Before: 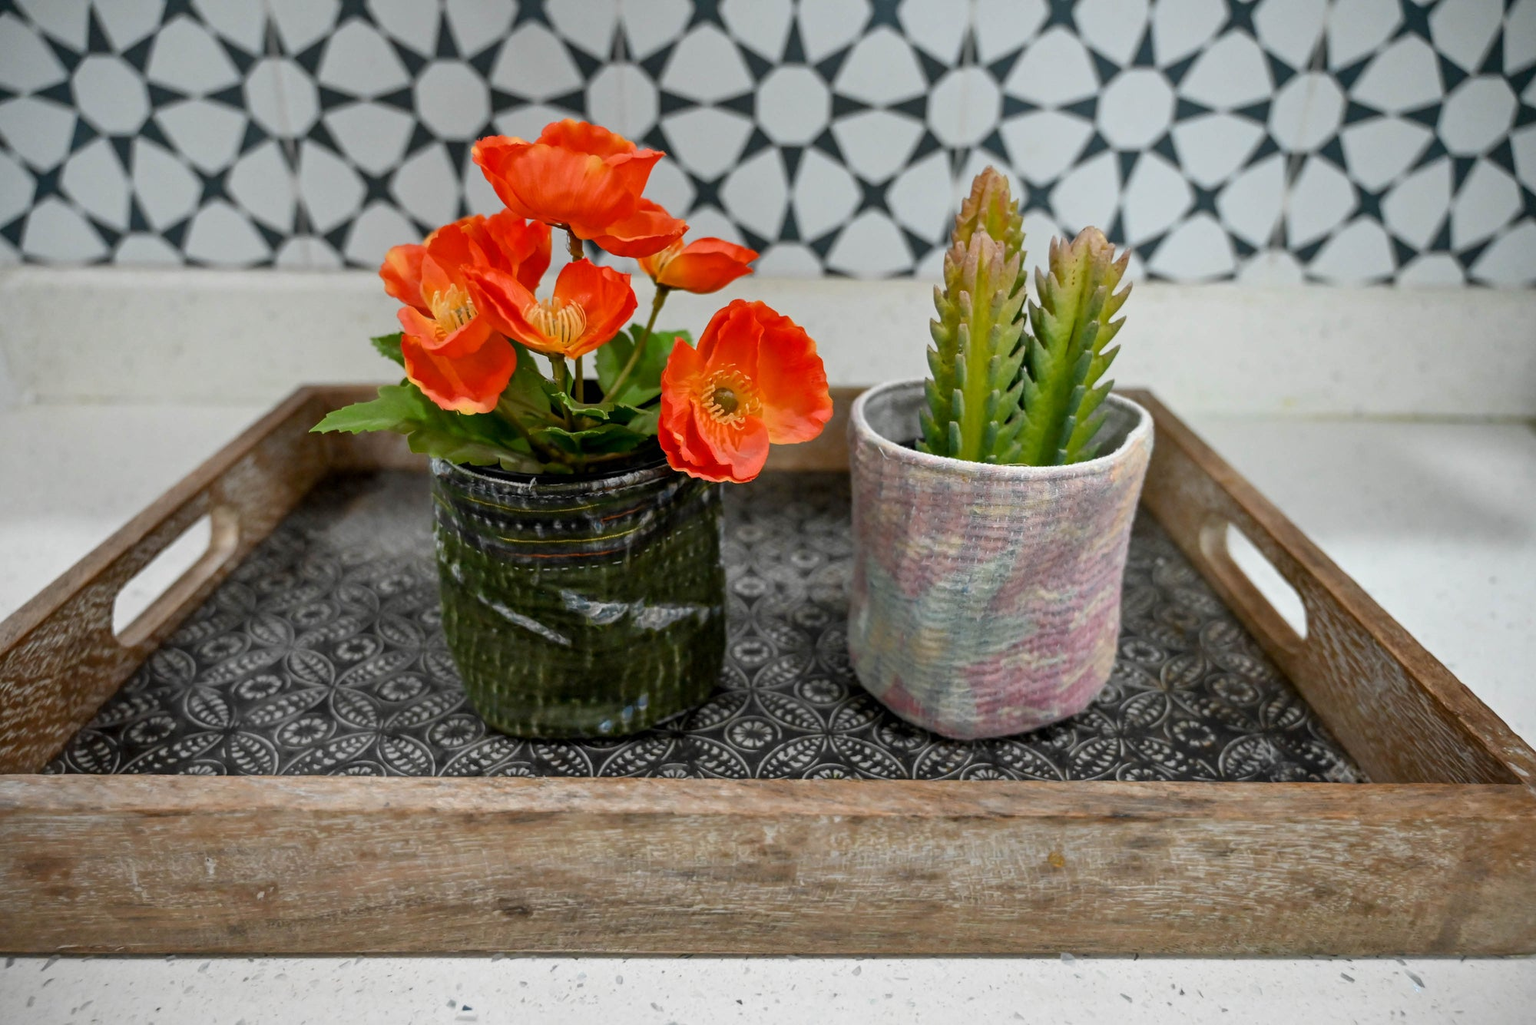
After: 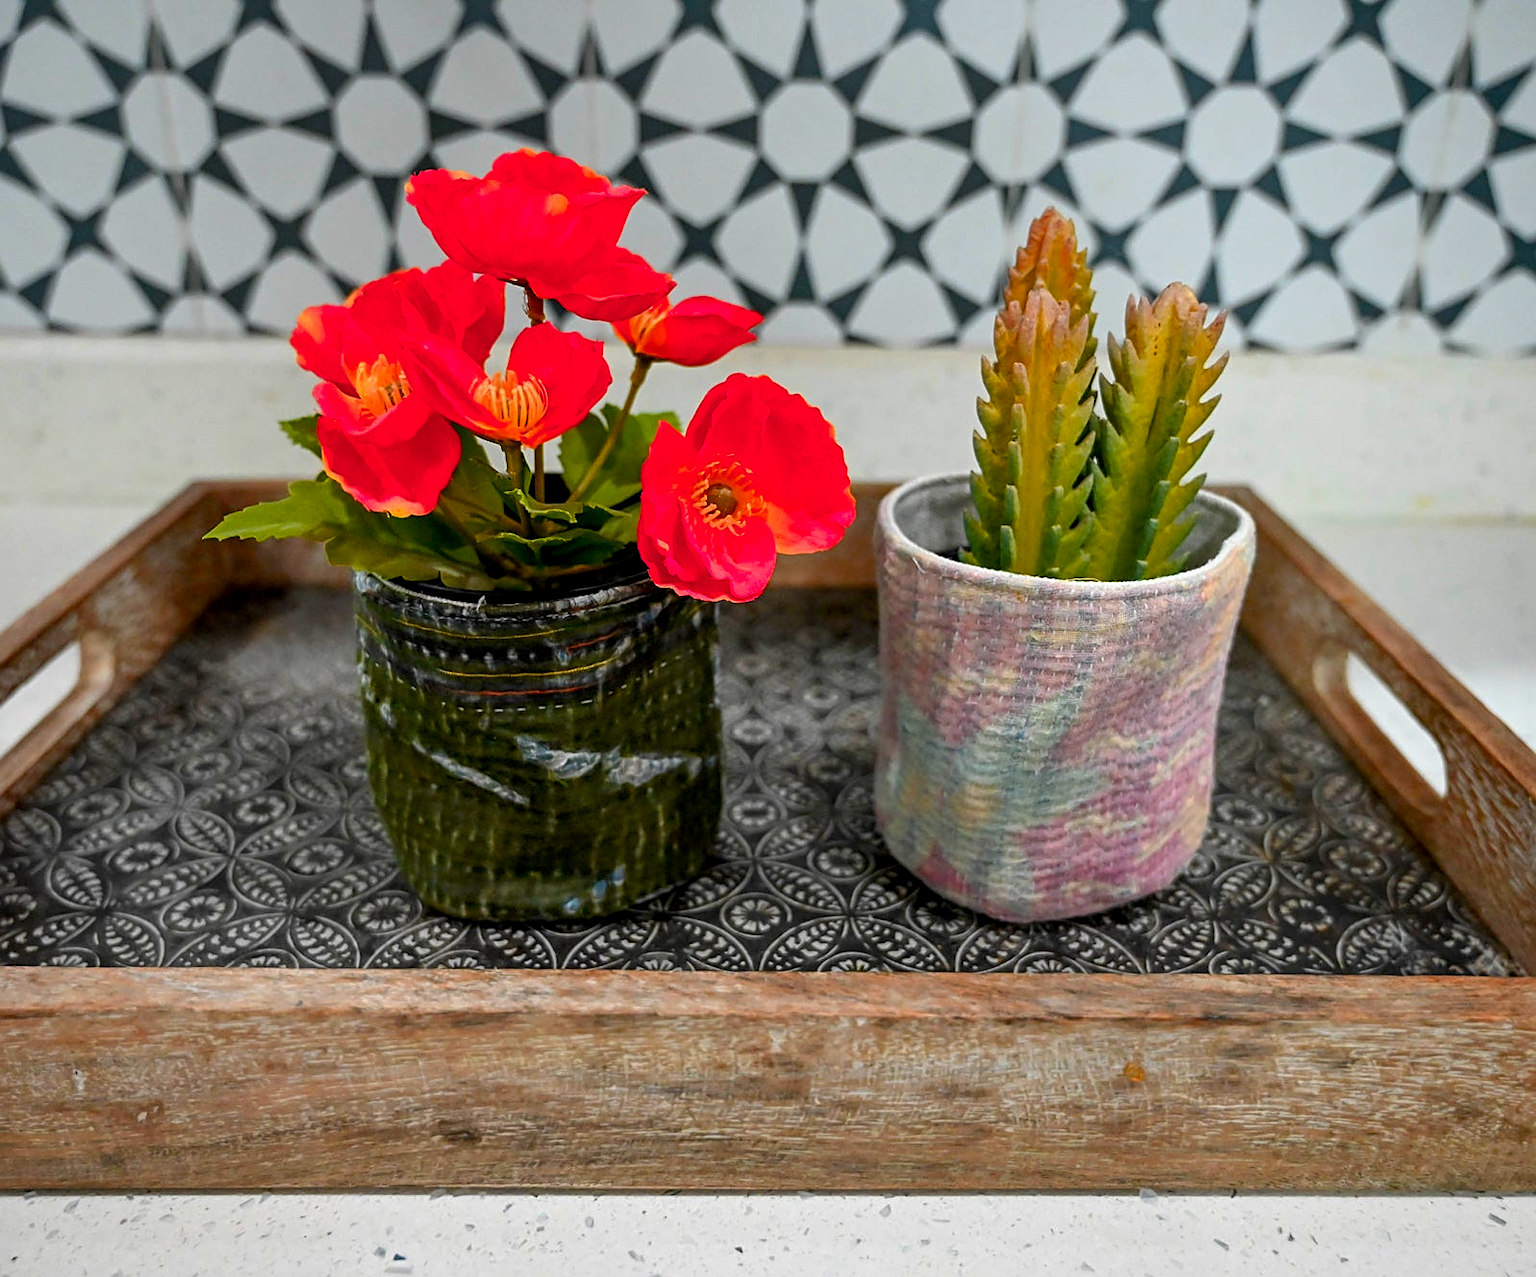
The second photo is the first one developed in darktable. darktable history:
crop and rotate: left 9.597%, right 10.195%
color zones: curves: ch1 [(0.239, 0.552) (0.75, 0.5)]; ch2 [(0.25, 0.462) (0.749, 0.457)], mix 25.94%
tone equalizer: on, module defaults
contrast brightness saturation: contrast 0.04, saturation 0.16
local contrast: highlights 100%, shadows 100%, detail 120%, midtone range 0.2
sharpen: on, module defaults
color balance rgb: perceptual saturation grading › global saturation 10%, global vibrance 10%
